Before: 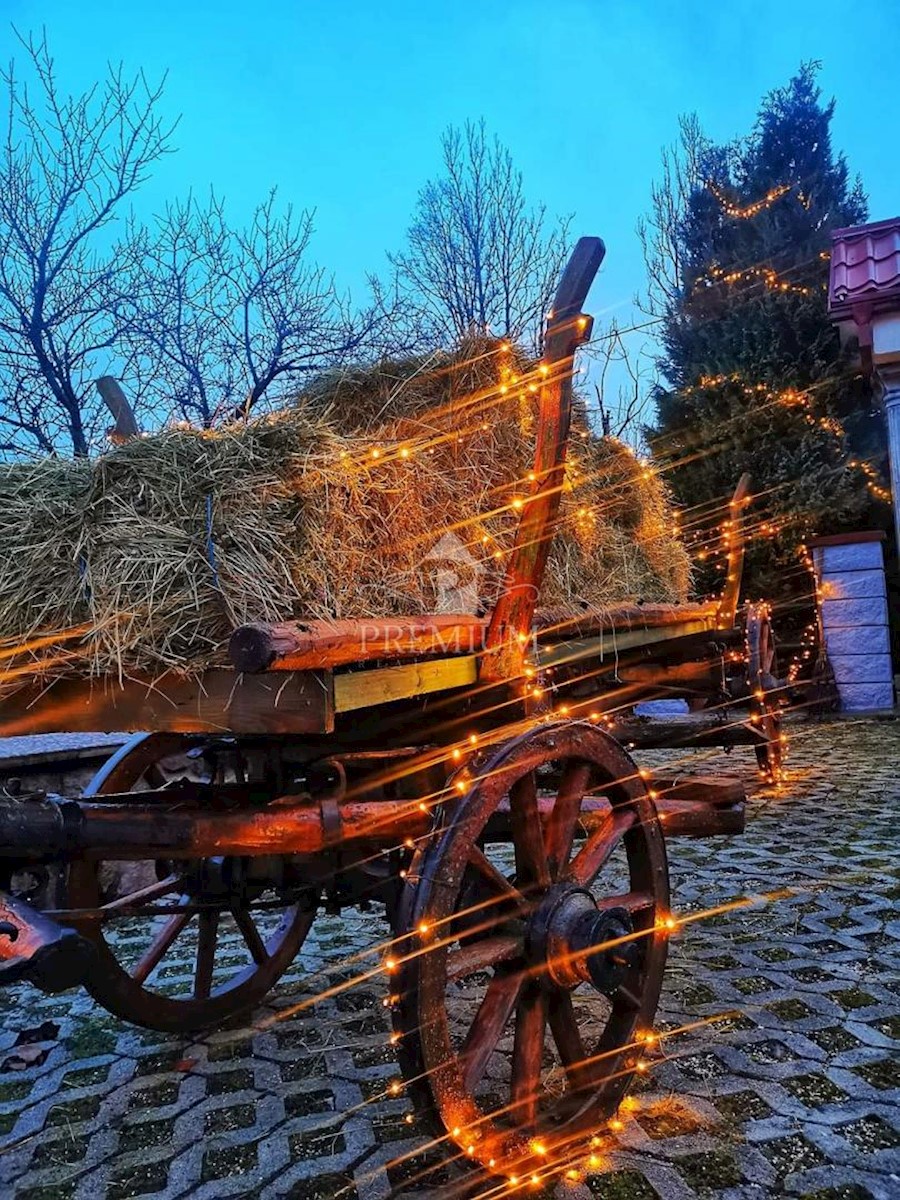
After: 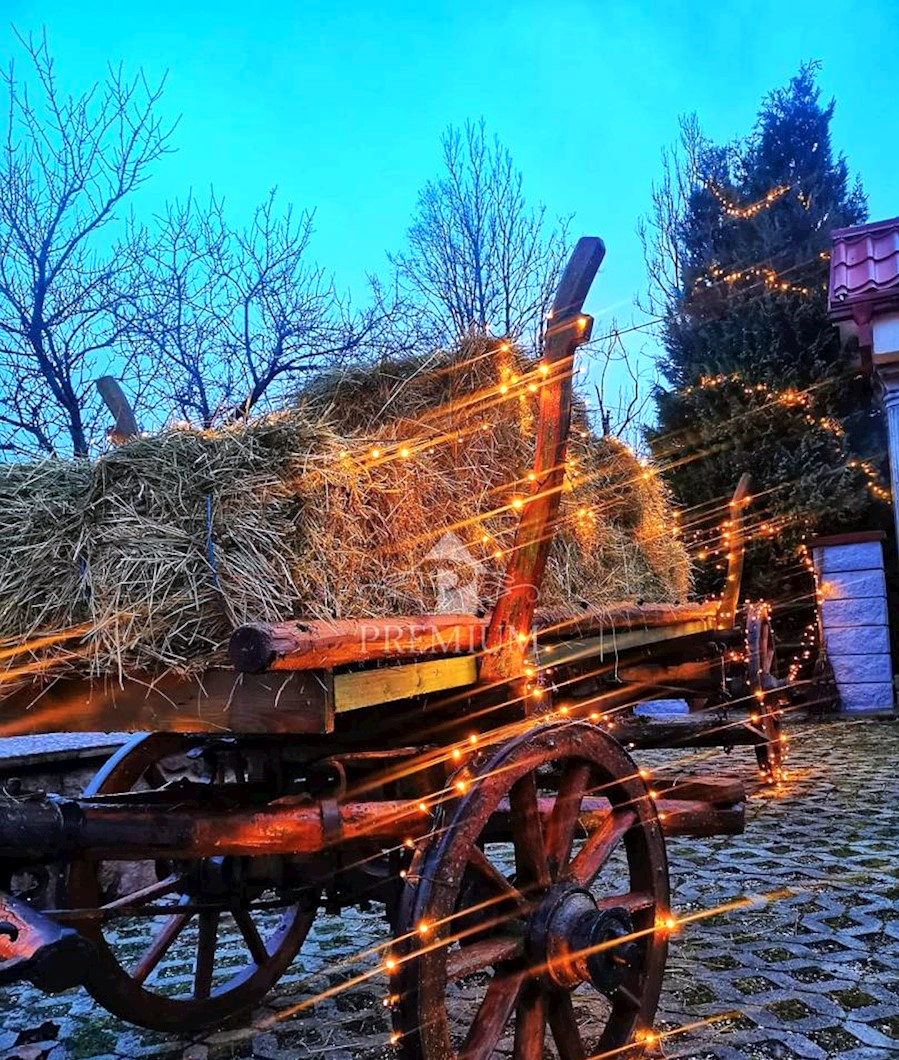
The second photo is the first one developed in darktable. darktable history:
tone equalizer: -8 EV -0.45 EV, -7 EV -0.414 EV, -6 EV -0.307 EV, -5 EV -0.251 EV, -3 EV 0.198 EV, -2 EV 0.352 EV, -1 EV 0.415 EV, +0 EV 0.419 EV
crop and rotate: top 0%, bottom 11.589%
color calibration: illuminant as shot in camera, x 0.358, y 0.373, temperature 4628.91 K
